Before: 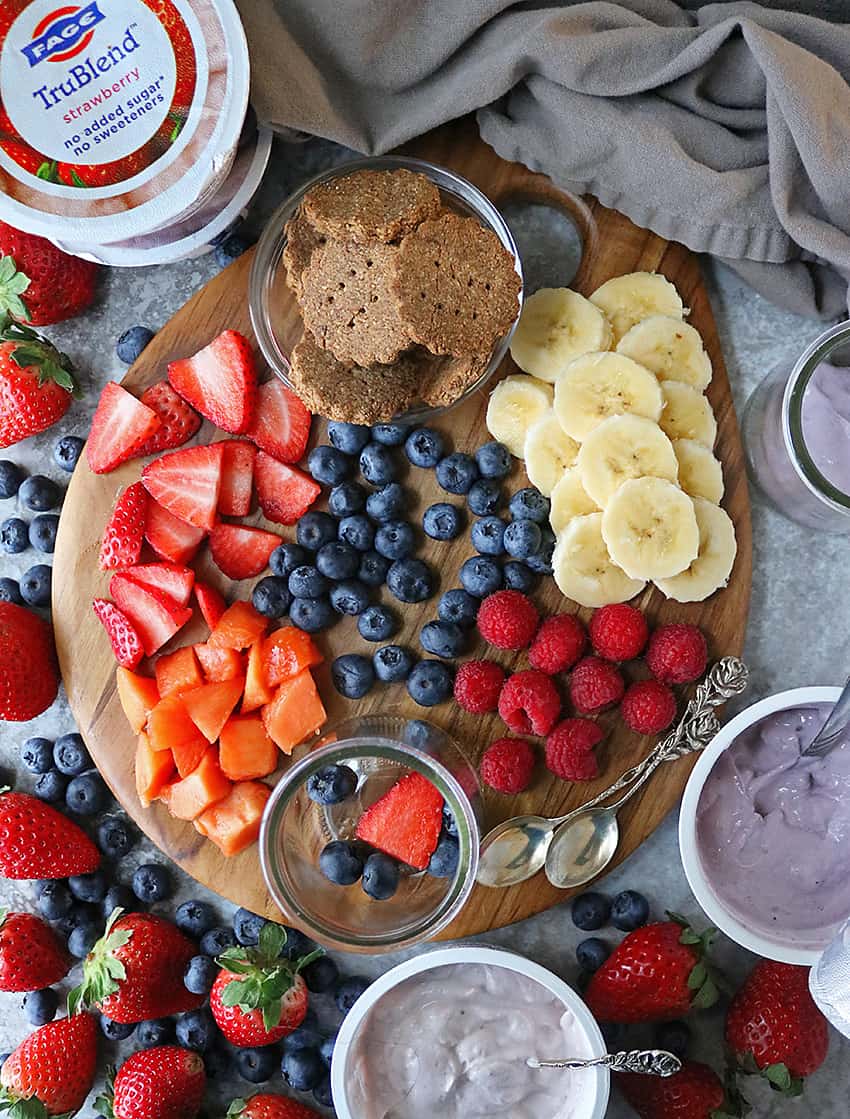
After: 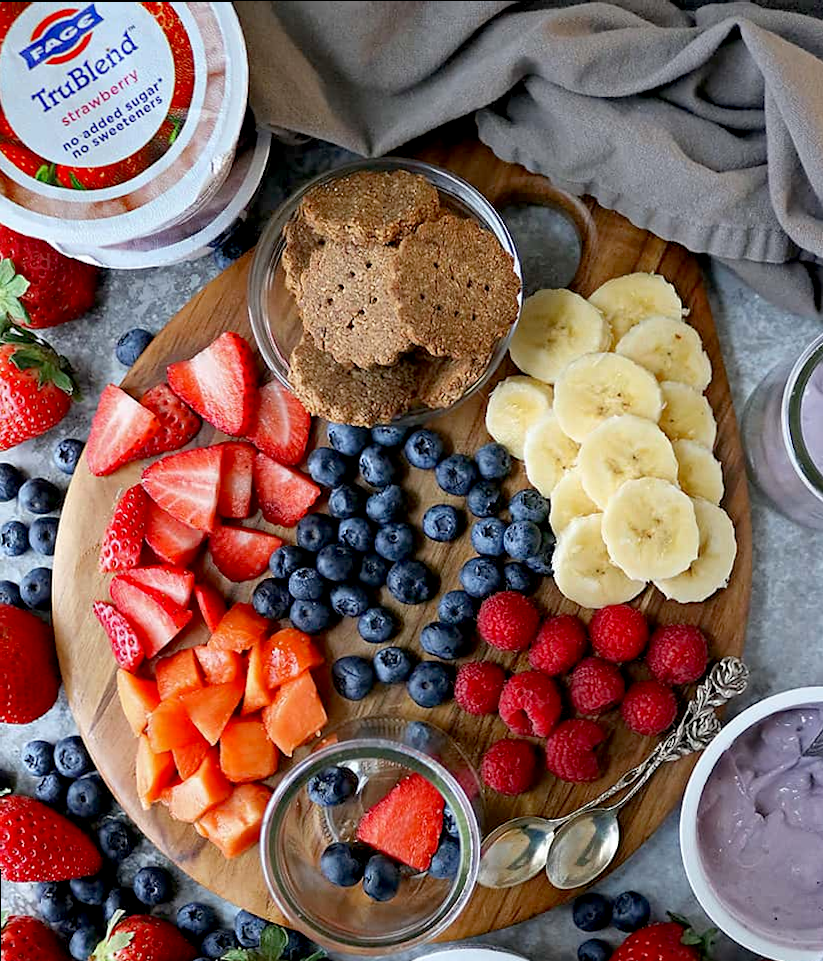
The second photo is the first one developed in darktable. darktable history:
crop and rotate: angle 0.186°, left 0.243%, right 3.283%, bottom 14.274%
exposure: black level correction 0.011, compensate highlight preservation false
